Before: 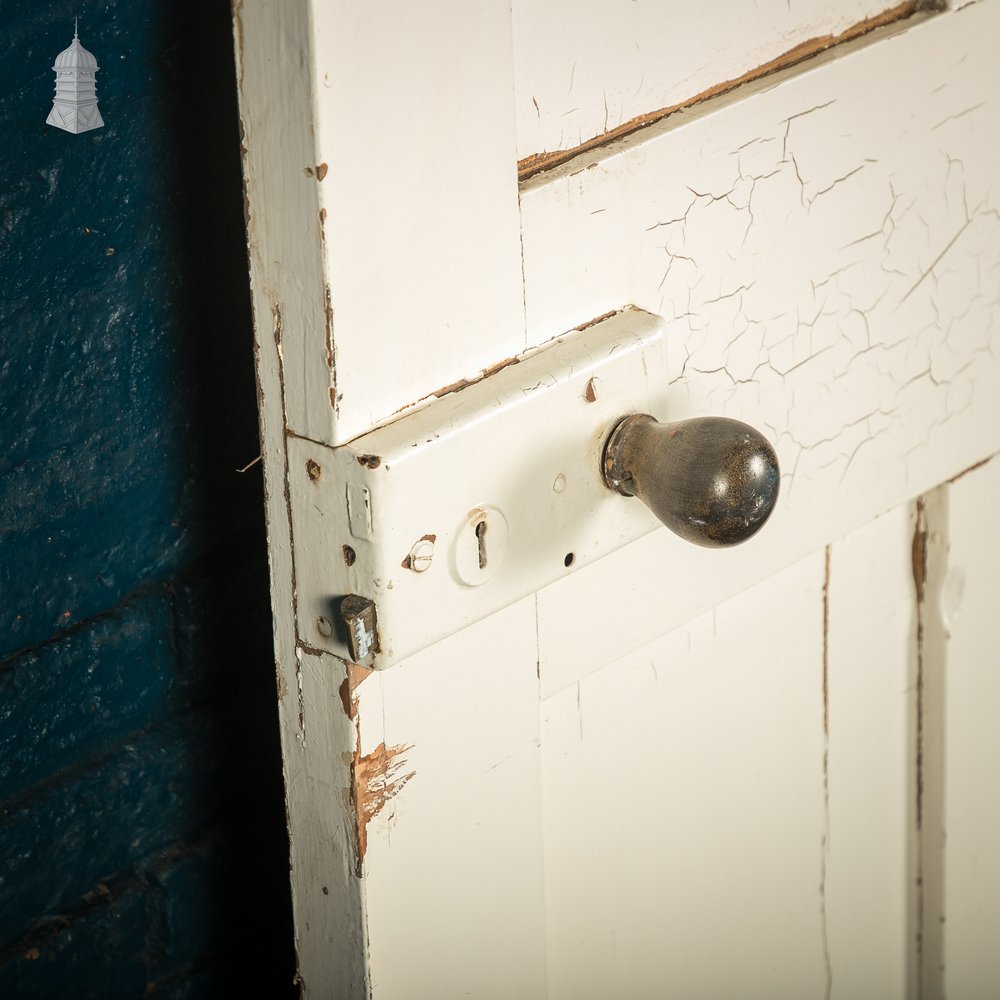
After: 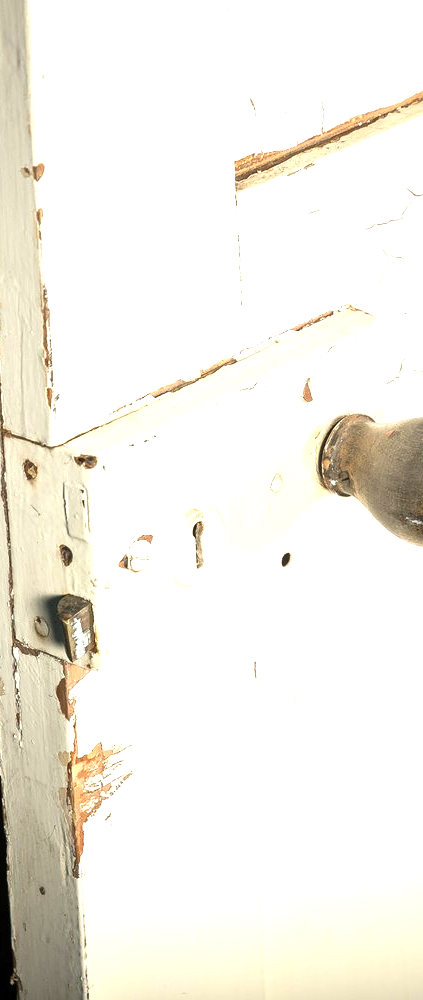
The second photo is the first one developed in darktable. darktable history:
exposure: exposure 0.652 EV, compensate highlight preservation false
tone equalizer: -8 EV -0.393 EV, -7 EV -0.386 EV, -6 EV -0.332 EV, -5 EV -0.257 EV, -3 EV 0.245 EV, -2 EV 0.354 EV, -1 EV 0.387 EV, +0 EV 0.394 EV
crop: left 28.381%, right 29.266%
